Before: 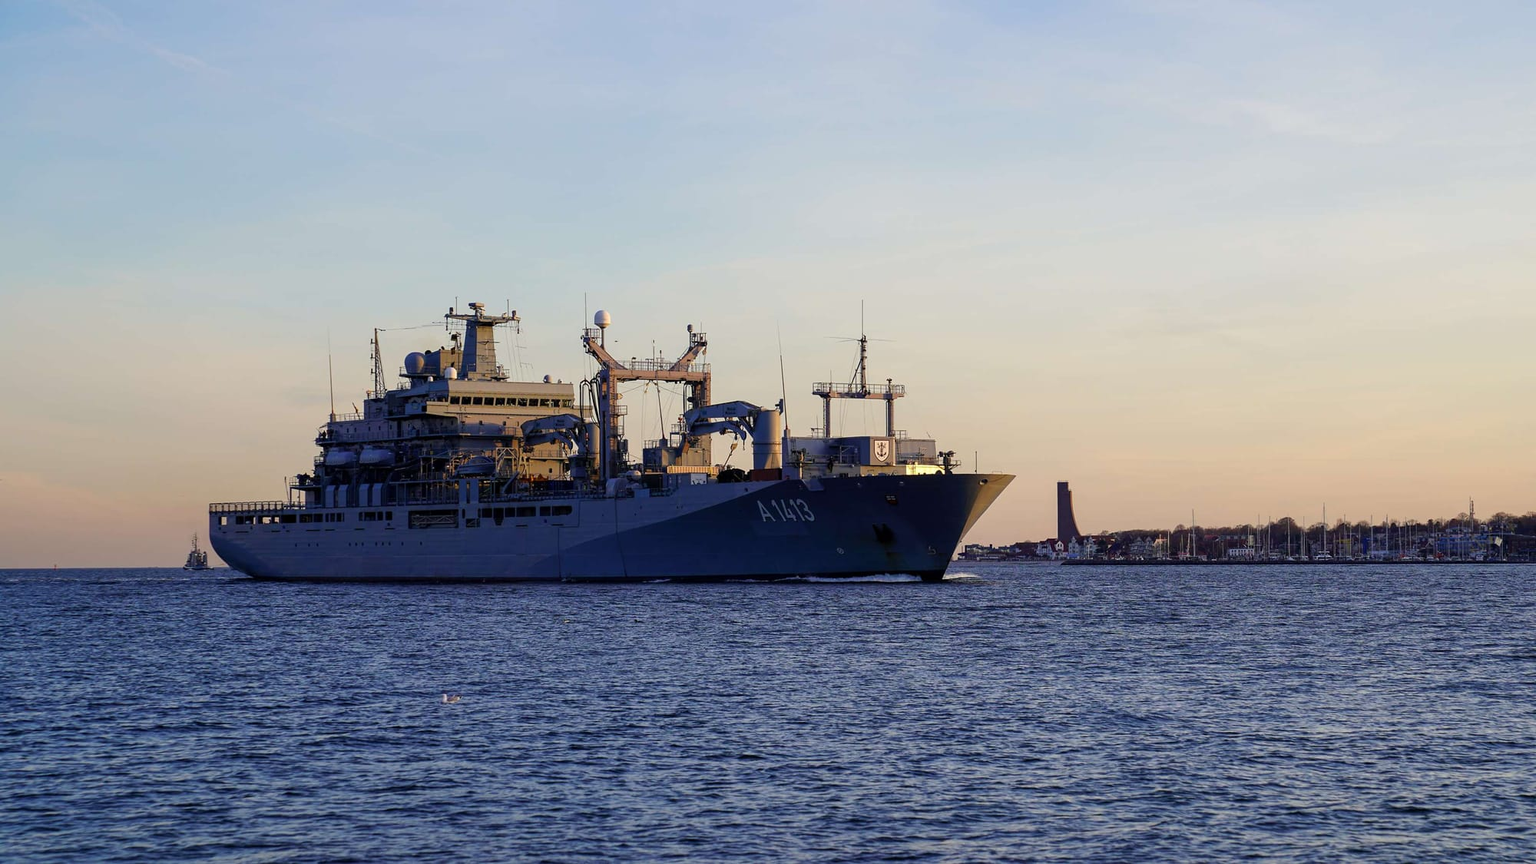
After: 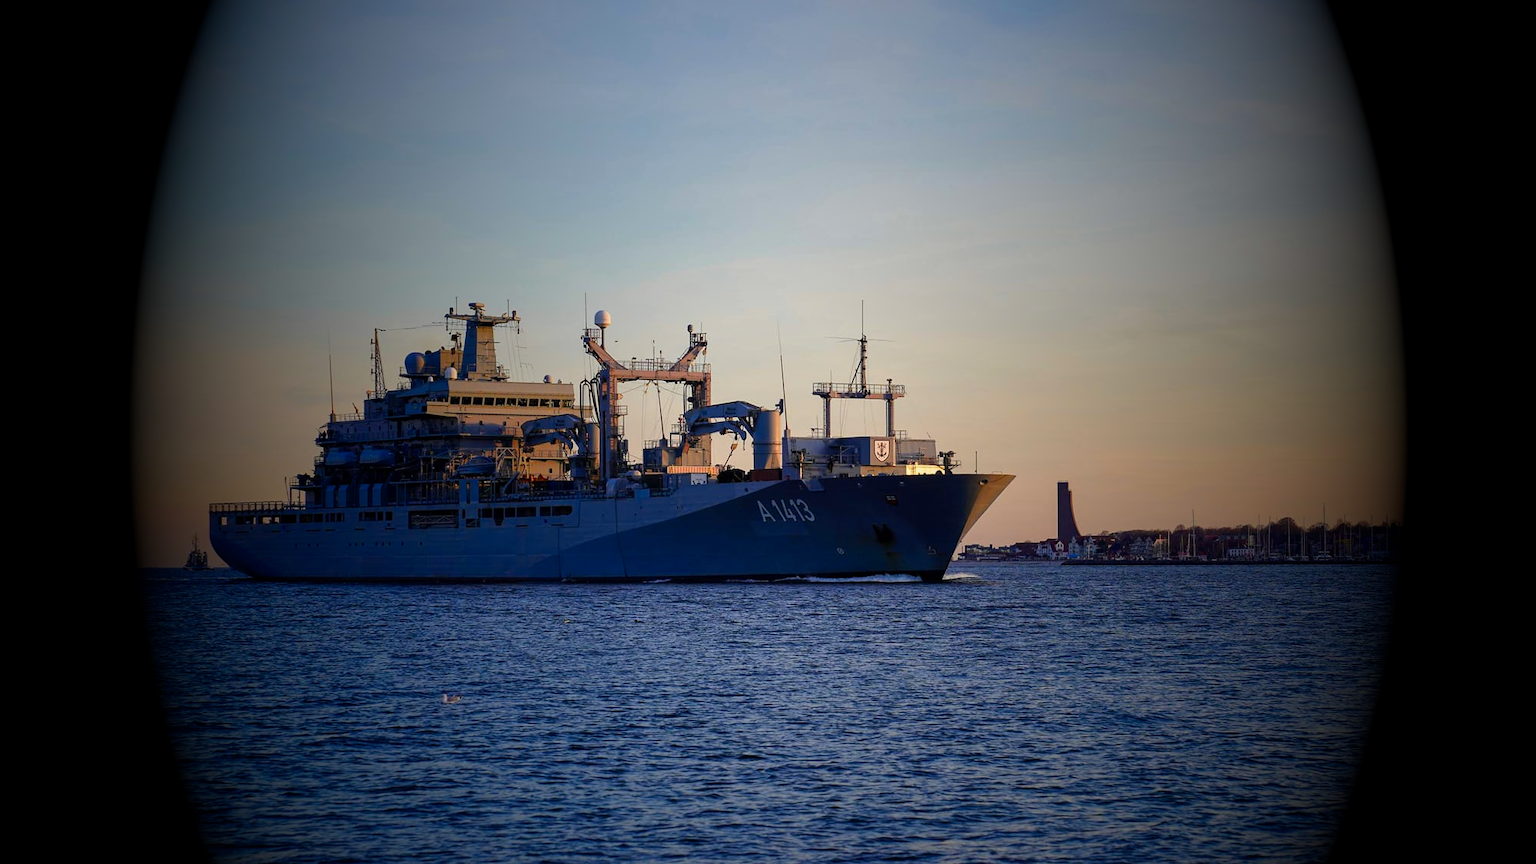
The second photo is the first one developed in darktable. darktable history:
vignetting: fall-off start 15.9%, fall-off radius 100%, brightness -1, saturation 0.5, width/height ratio 0.719
color zones: curves: ch1 [(0.263, 0.53) (0.376, 0.287) (0.487, 0.512) (0.748, 0.547) (1, 0.513)]; ch2 [(0.262, 0.45) (0.751, 0.477)], mix 31.98%
shadows and highlights: shadows 35, highlights -35, soften with gaussian
